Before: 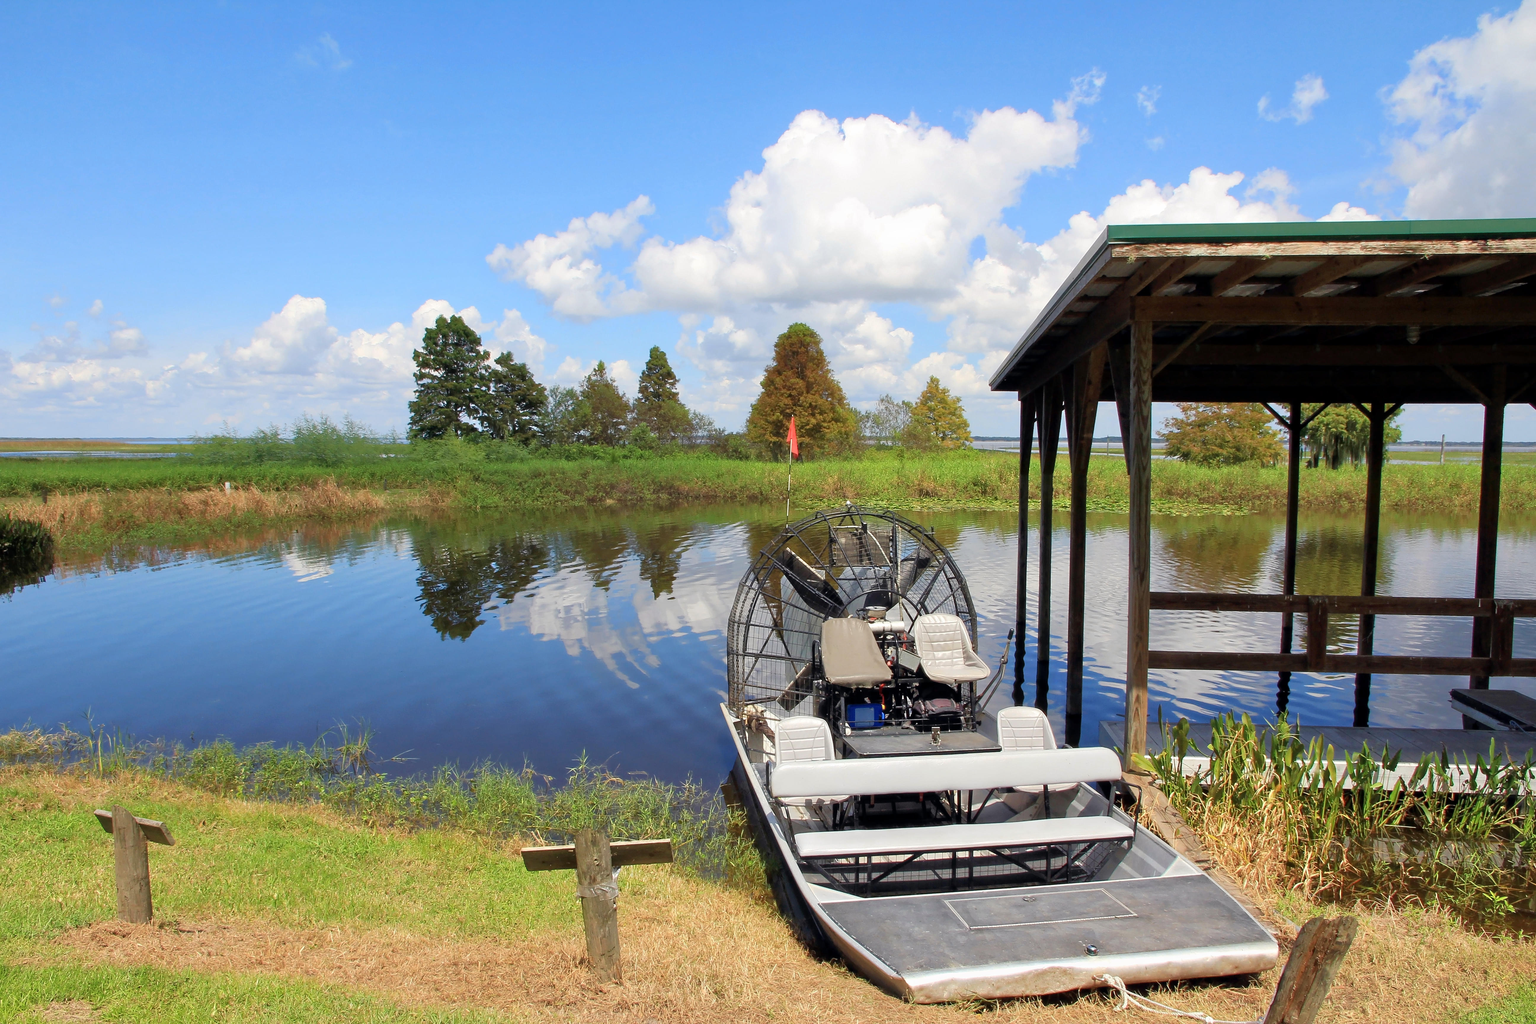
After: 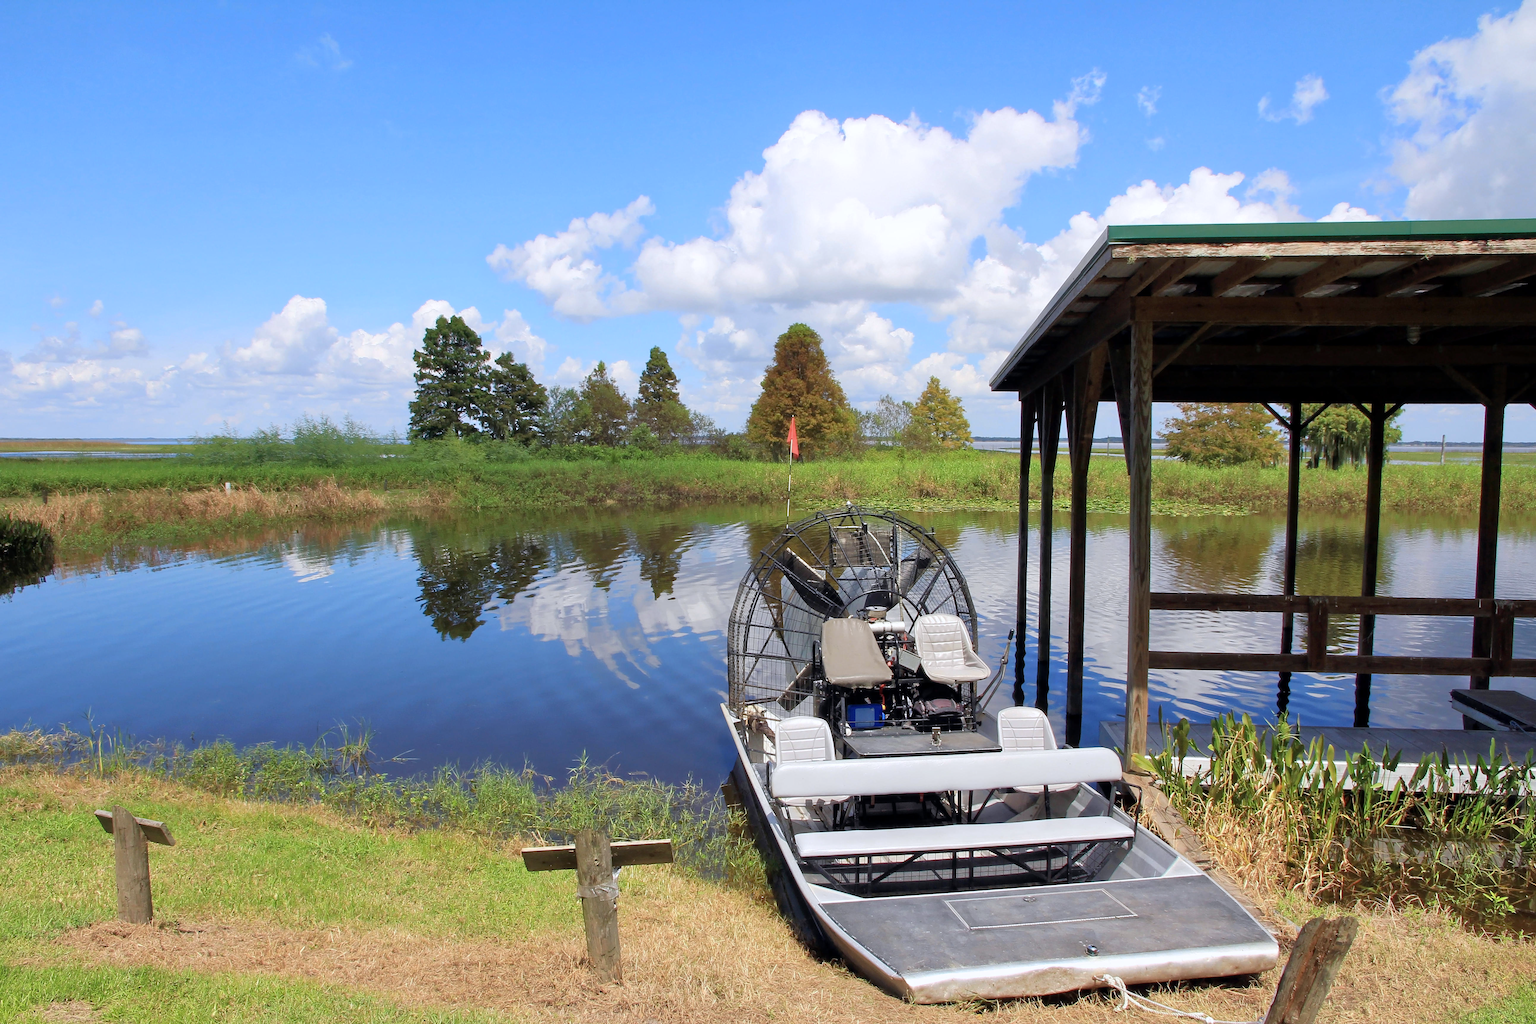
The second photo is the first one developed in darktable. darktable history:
color zones: curves: ch1 [(0, 0.469) (0.01, 0.469) (0.12, 0.446) (0.248, 0.469) (0.5, 0.5) (0.748, 0.5) (0.99, 0.469) (1, 0.469)]
white balance: red 0.984, blue 1.059
